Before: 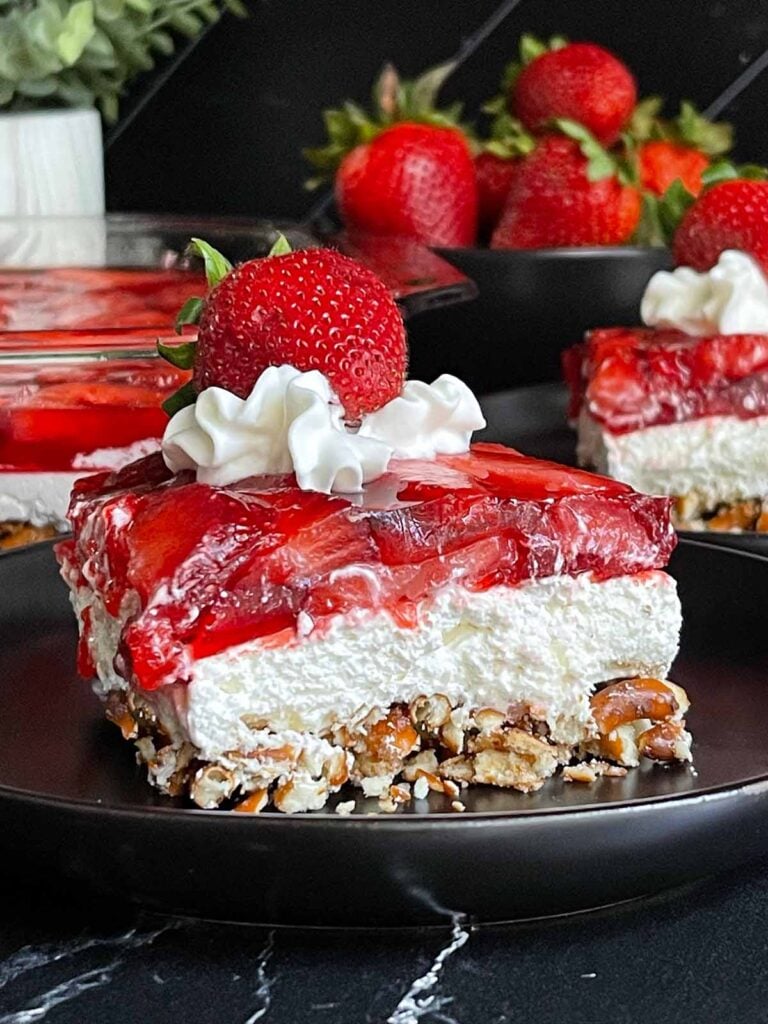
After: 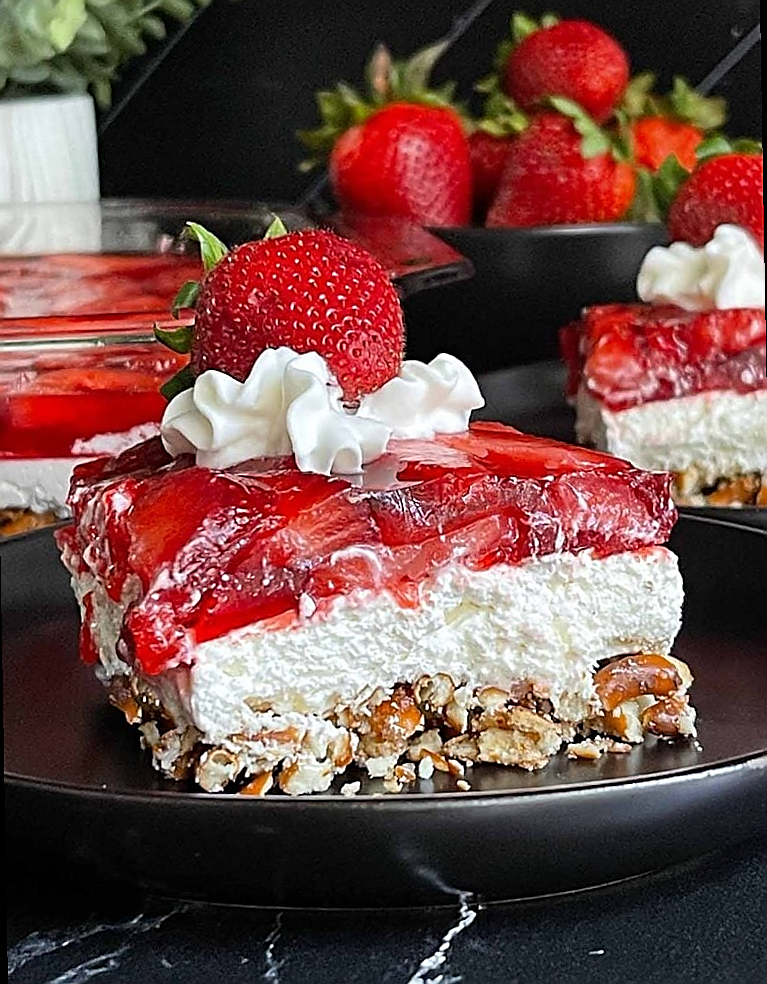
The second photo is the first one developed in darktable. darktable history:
sharpen: radius 1.4, amount 1.25, threshold 0.7
rotate and perspective: rotation -1°, crop left 0.011, crop right 0.989, crop top 0.025, crop bottom 0.975
